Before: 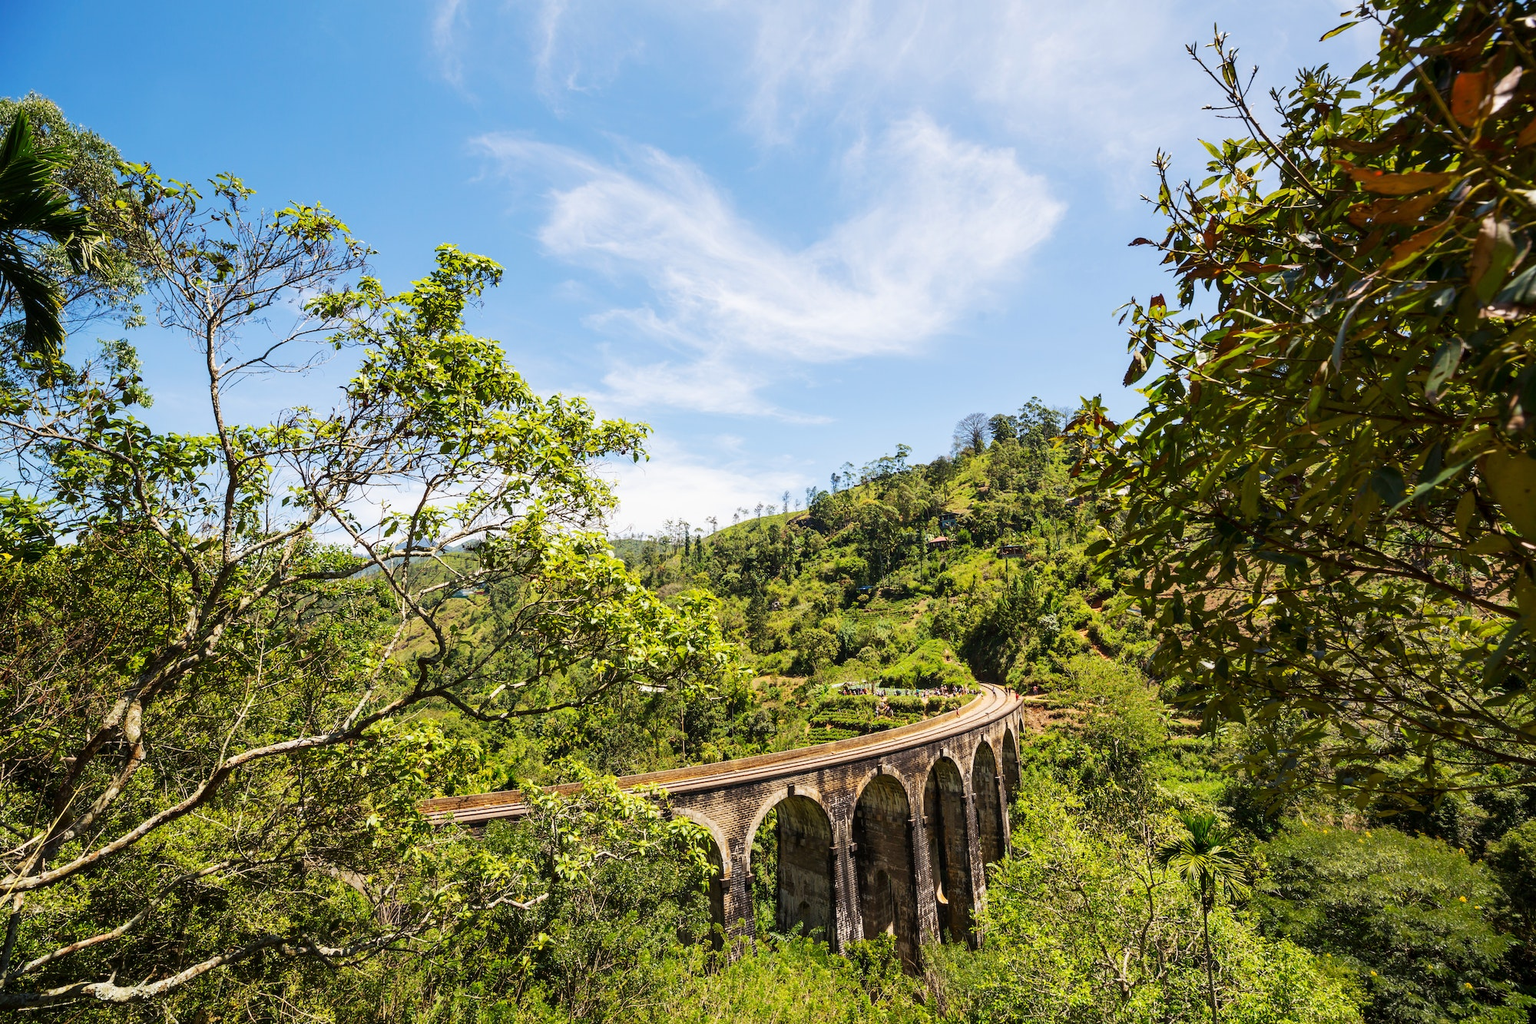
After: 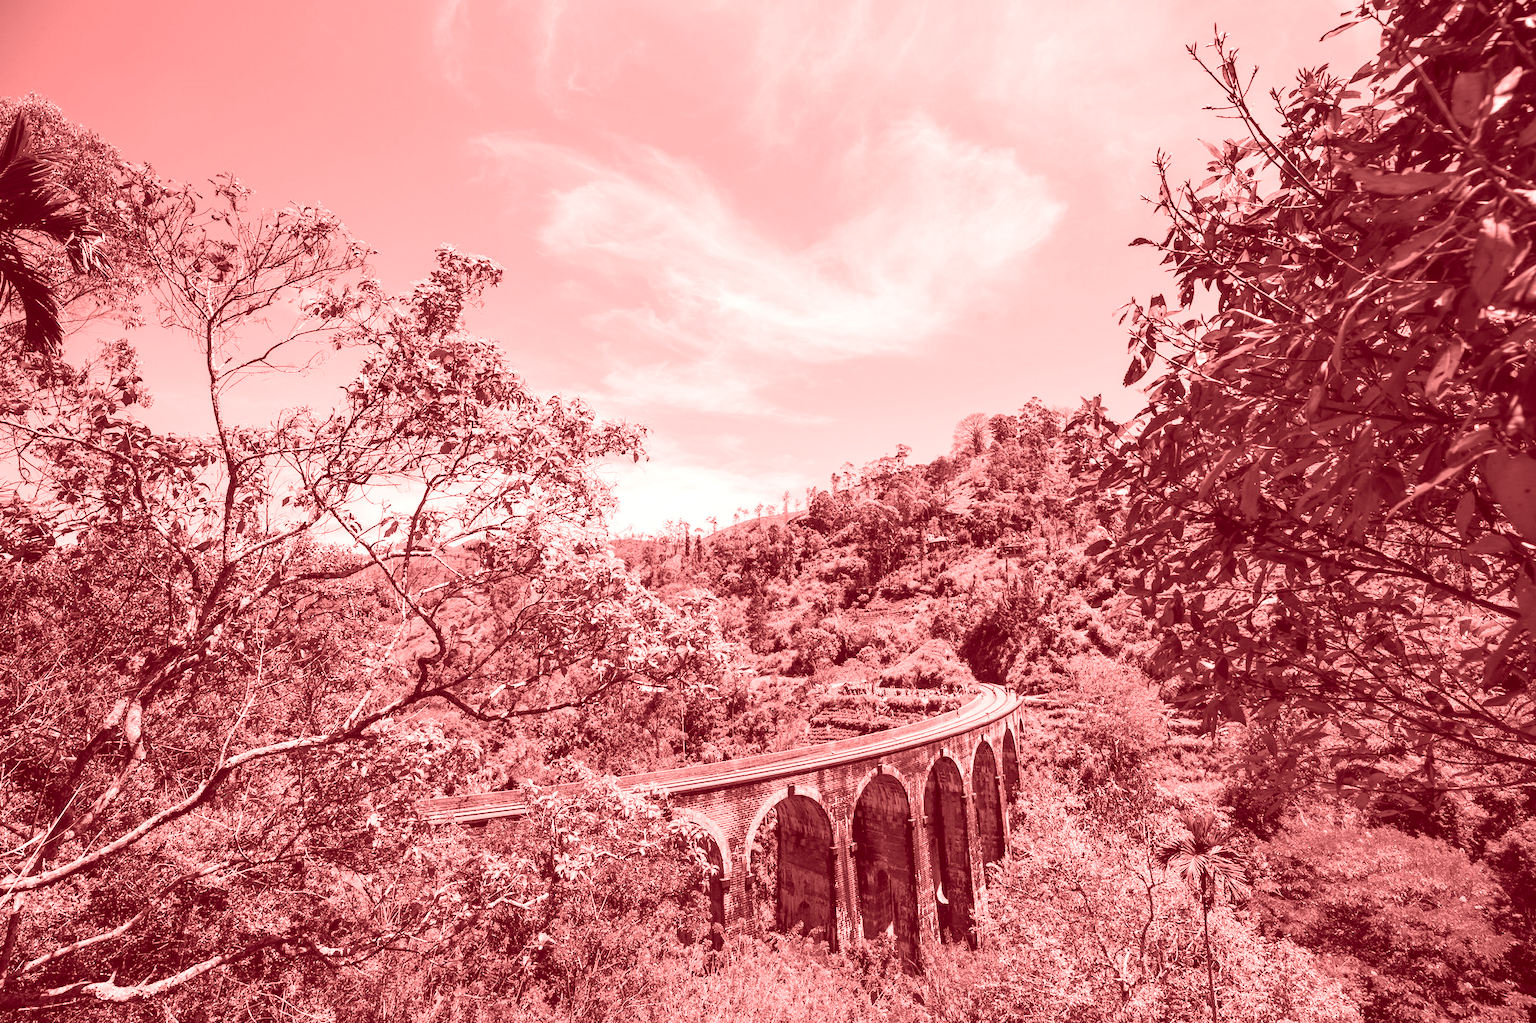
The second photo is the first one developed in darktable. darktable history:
contrast brightness saturation: saturation -0.05
colorize: saturation 60%, source mix 100%
